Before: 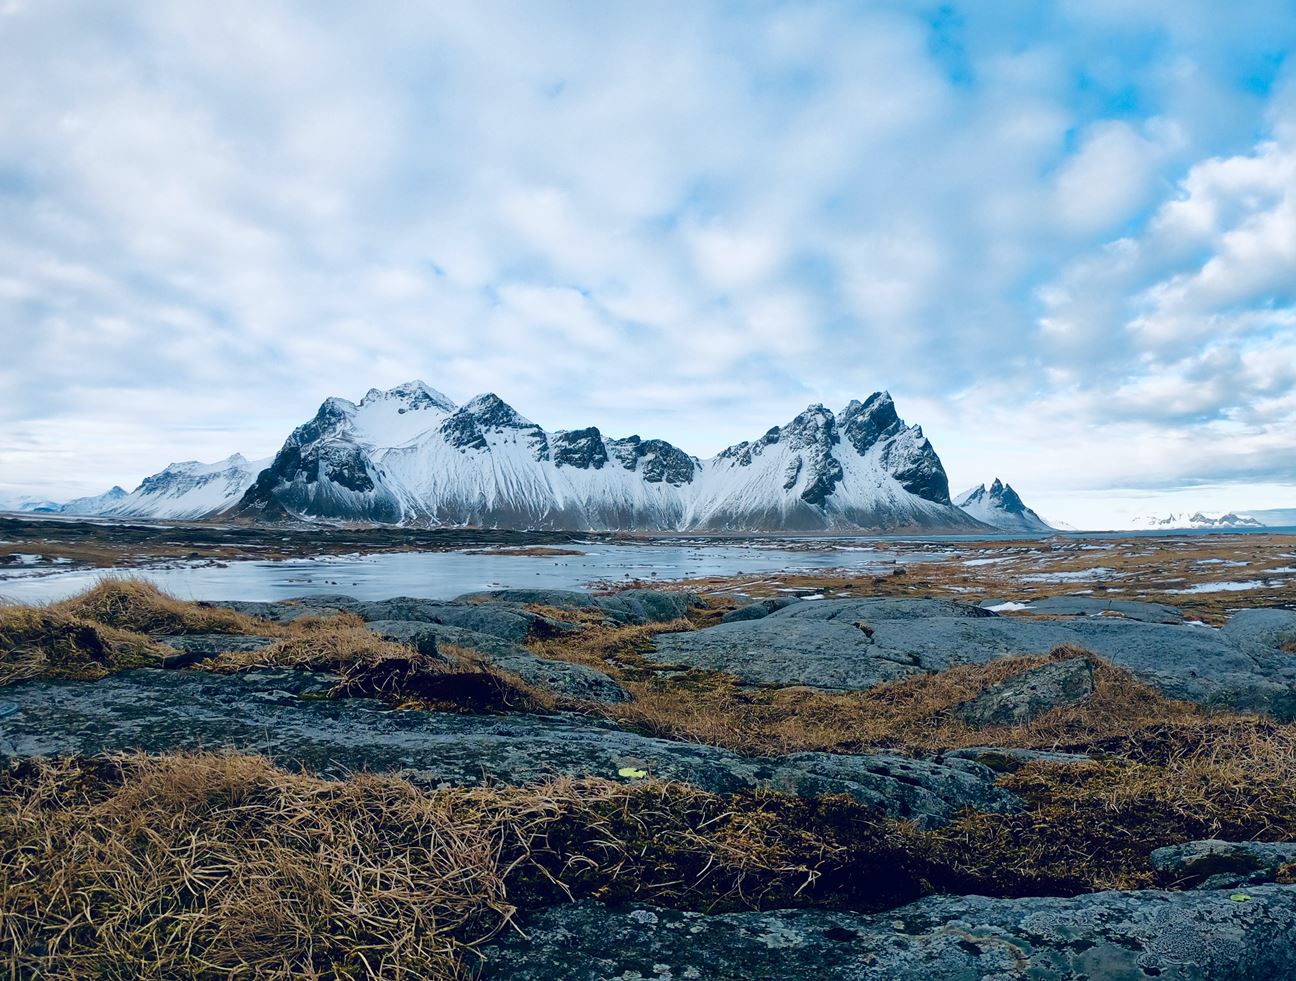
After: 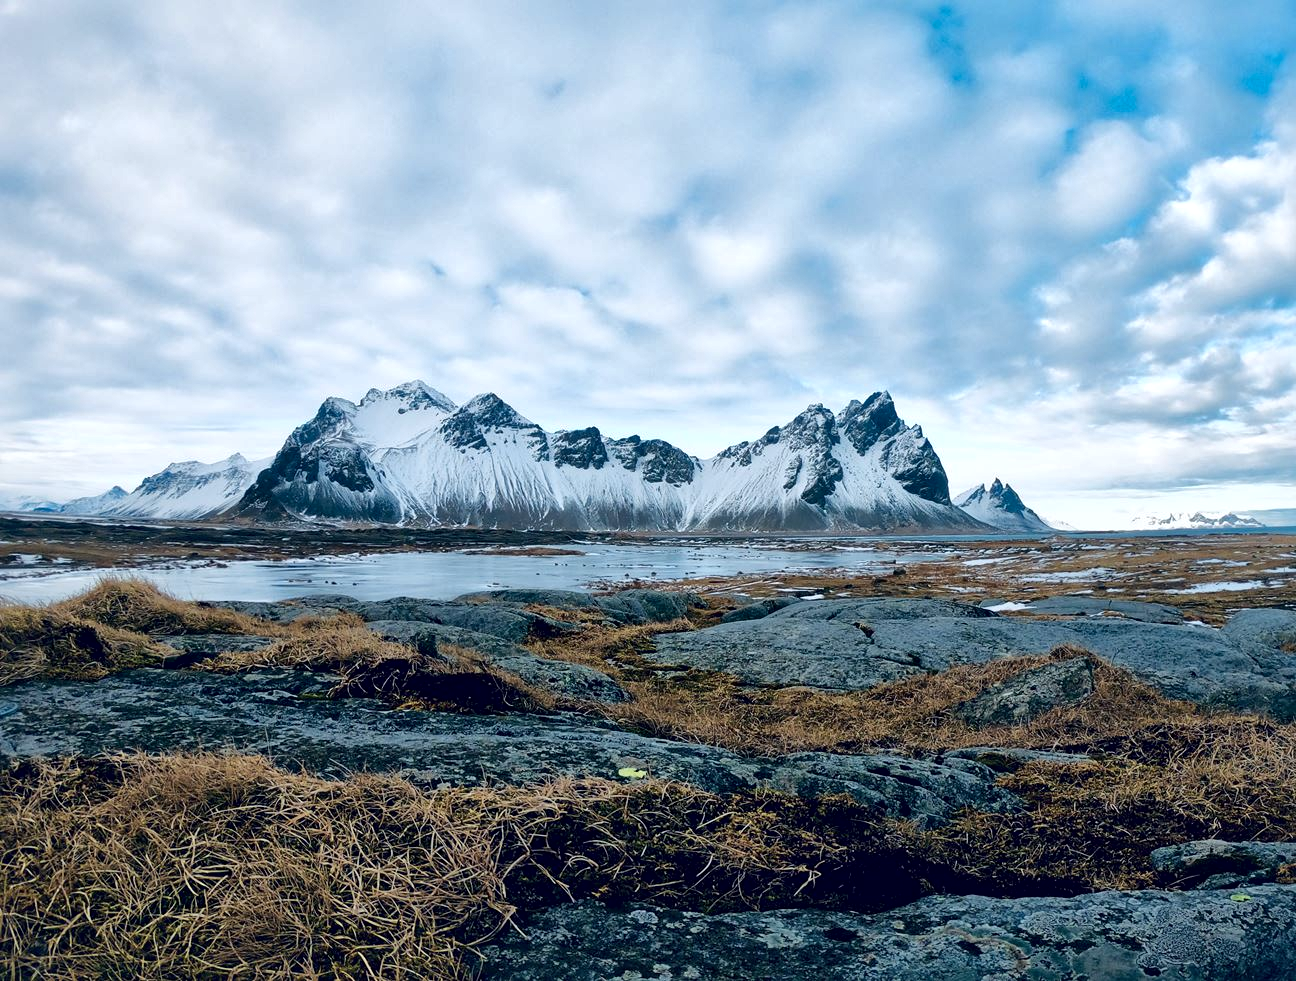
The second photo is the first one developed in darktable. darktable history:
local contrast: mode bilateral grid, contrast 19, coarseness 50, detail 162%, midtone range 0.2
